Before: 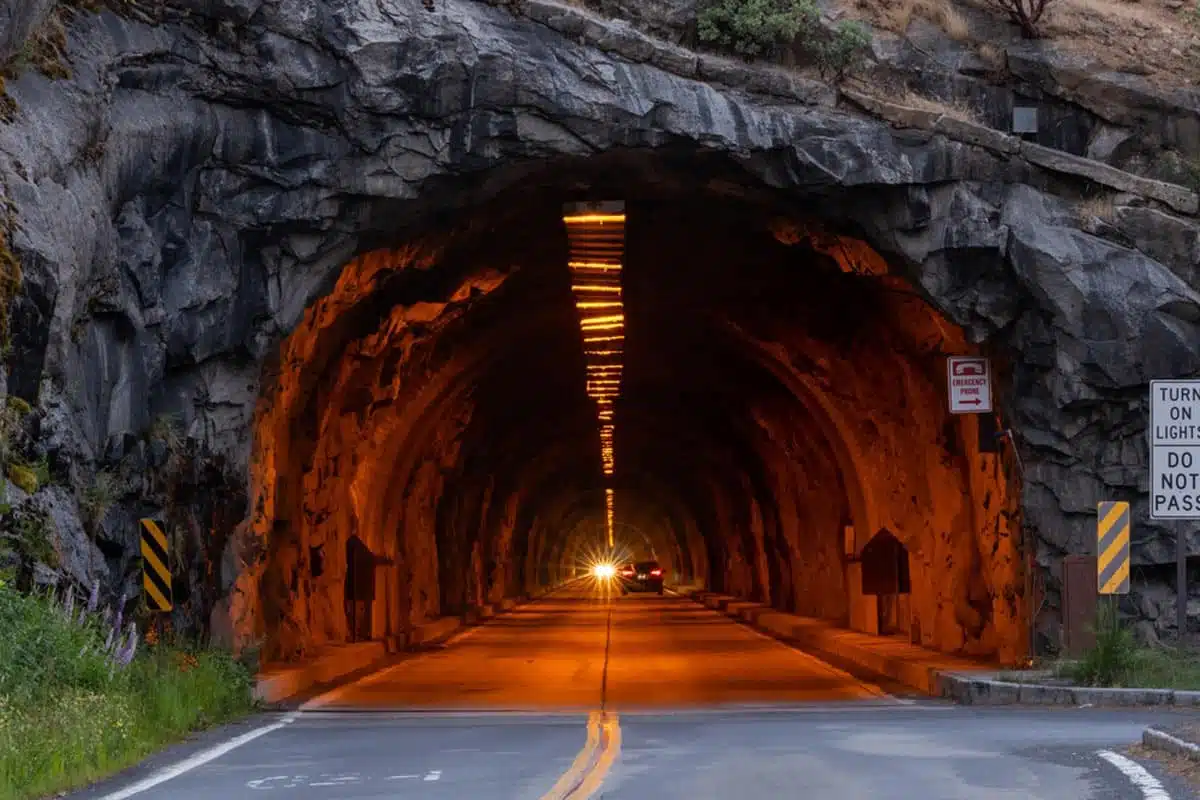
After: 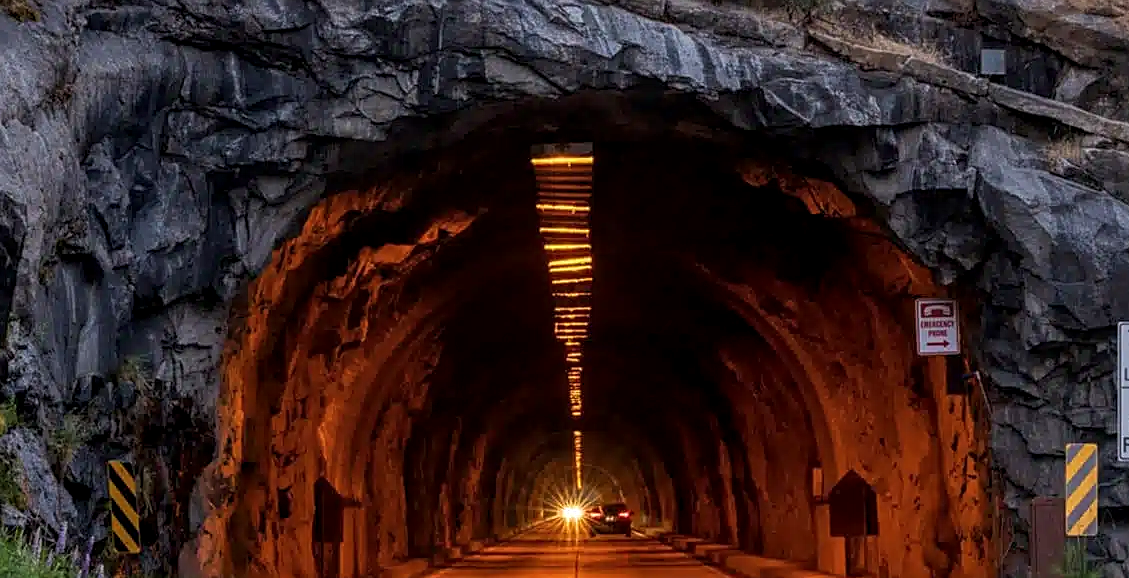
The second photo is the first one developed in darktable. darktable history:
crop: left 2.746%, top 7.334%, right 3.104%, bottom 20.32%
sharpen: amount 0.489
local contrast: on, module defaults
velvia: on, module defaults
color calibration: illuminant same as pipeline (D50), adaptation XYZ, x 0.345, y 0.358, temperature 5006.74 K
